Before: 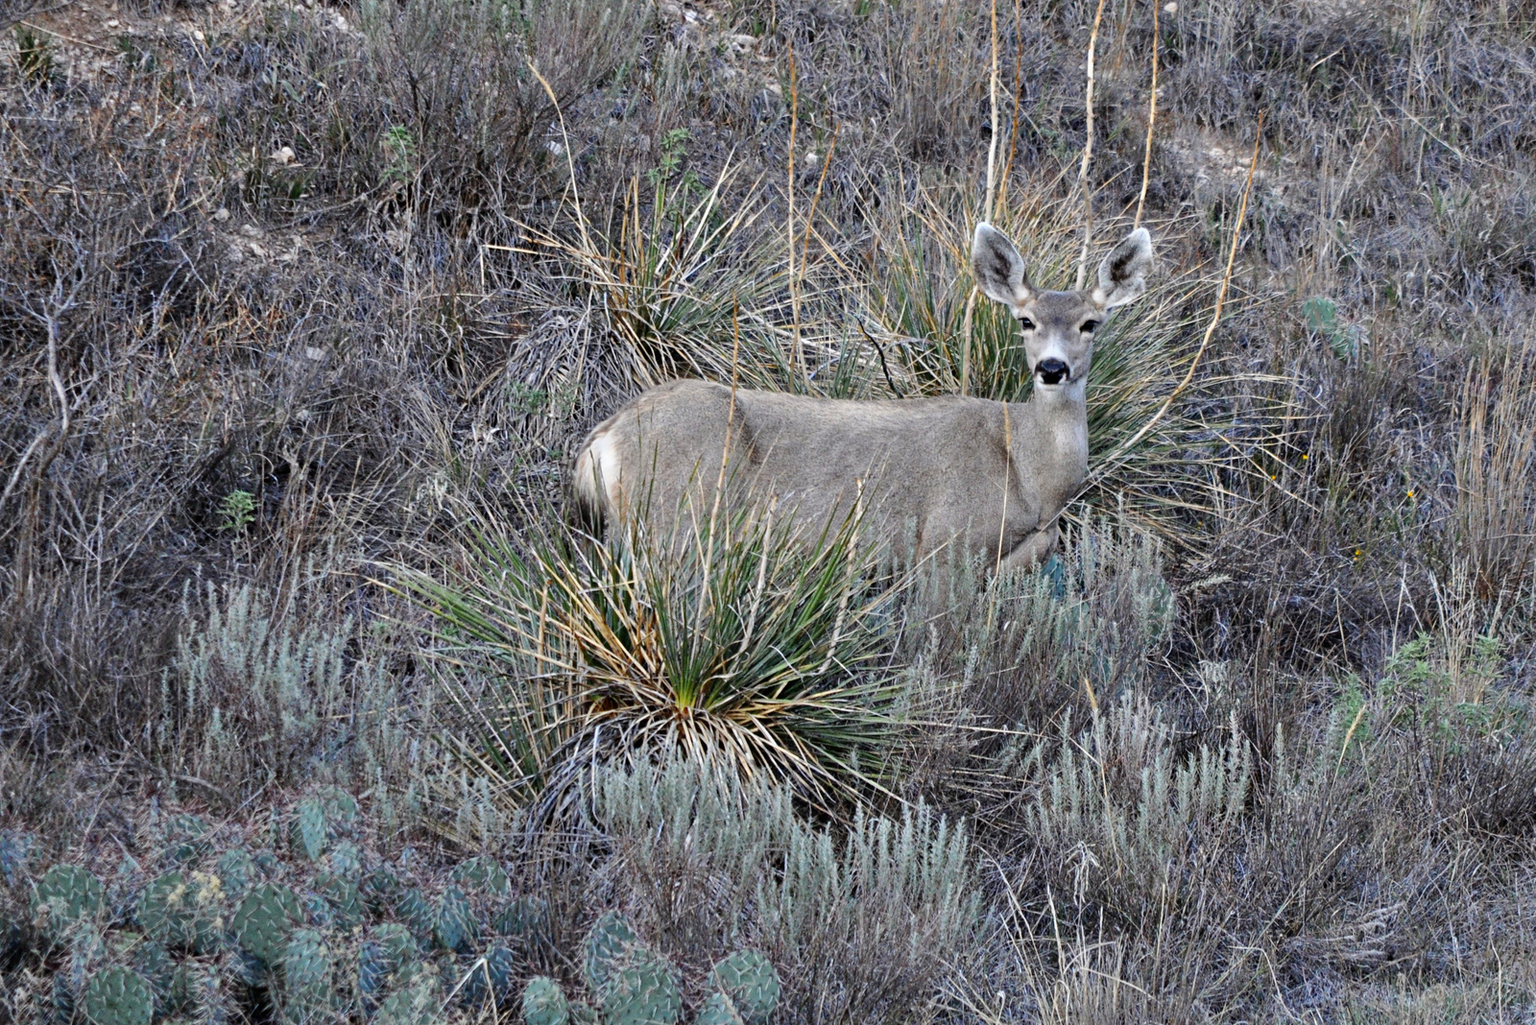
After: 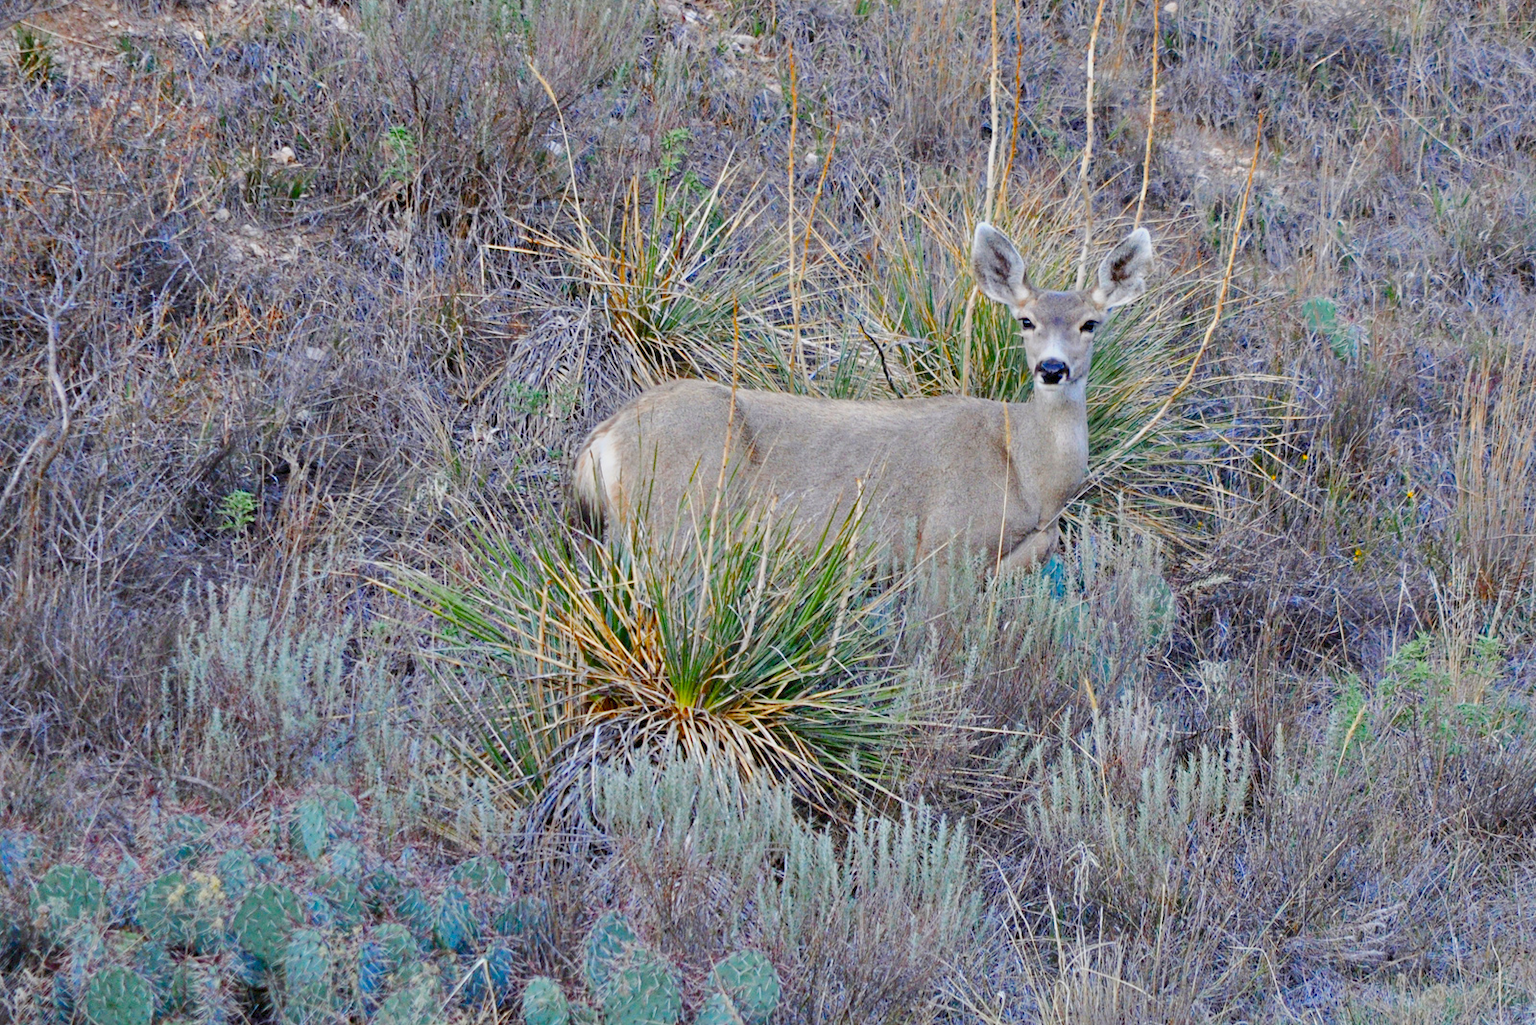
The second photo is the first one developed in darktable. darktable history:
color balance rgb: perceptual saturation grading › global saturation 20%, perceptual saturation grading › highlights -24.847%, perceptual saturation grading › shadows 49.678%, perceptual brilliance grading › global brilliance 9.769%, perceptual brilliance grading › shadows 15.394%, global vibrance 23.88%, contrast -25.614%
color correction: highlights b* 0.044, saturation 0.986
